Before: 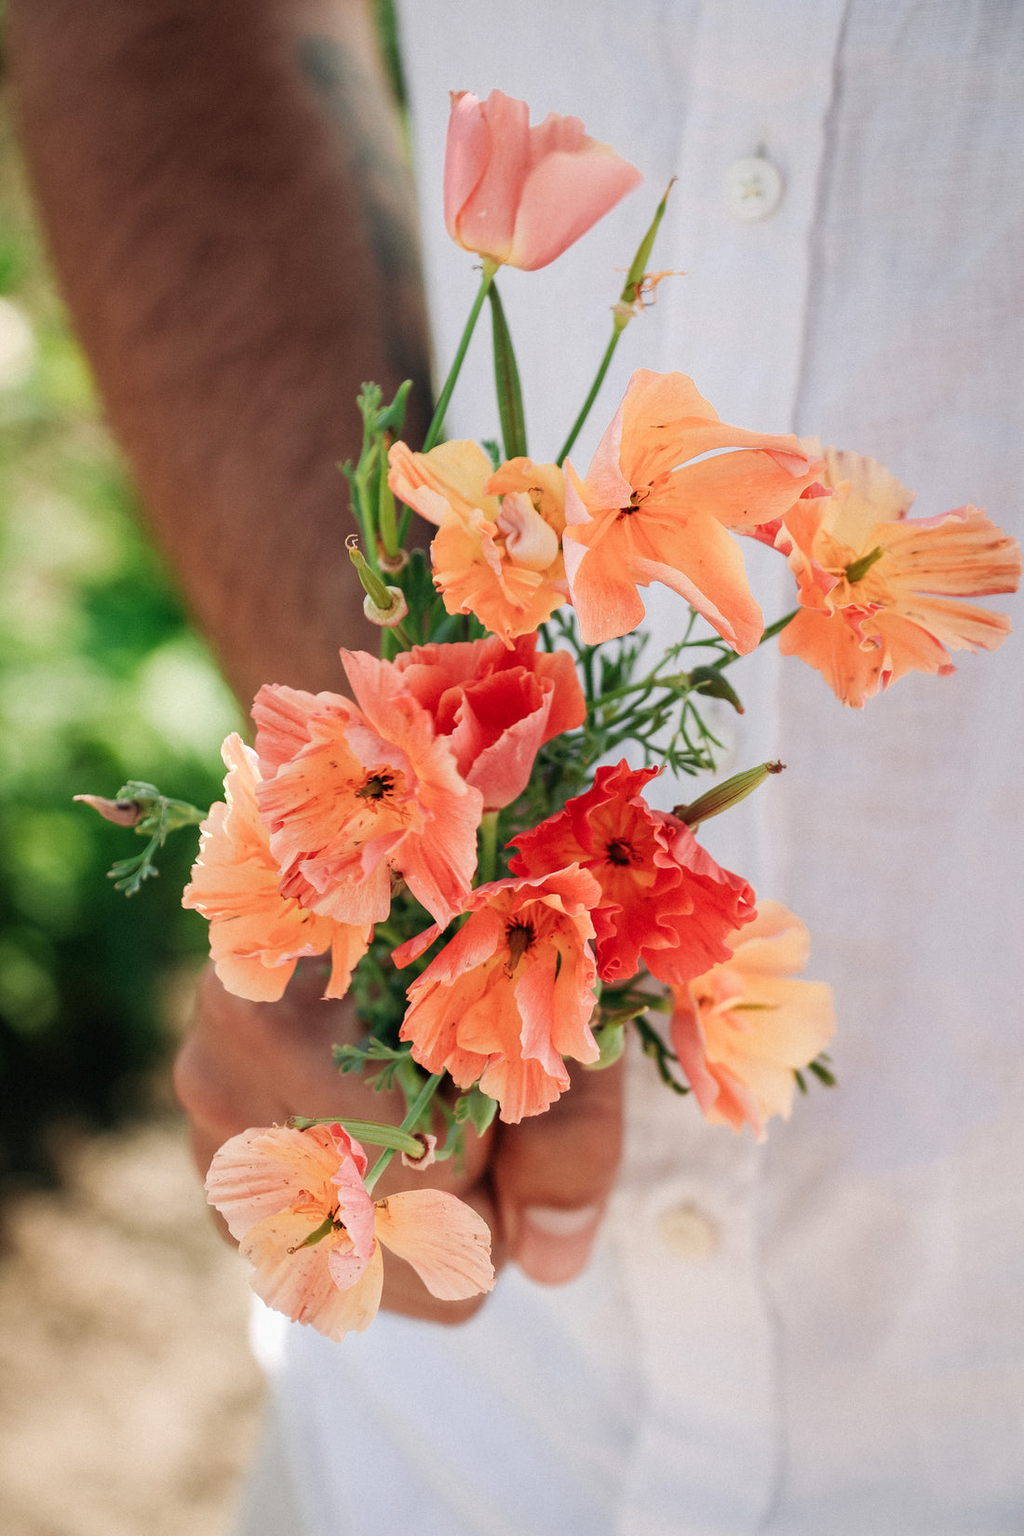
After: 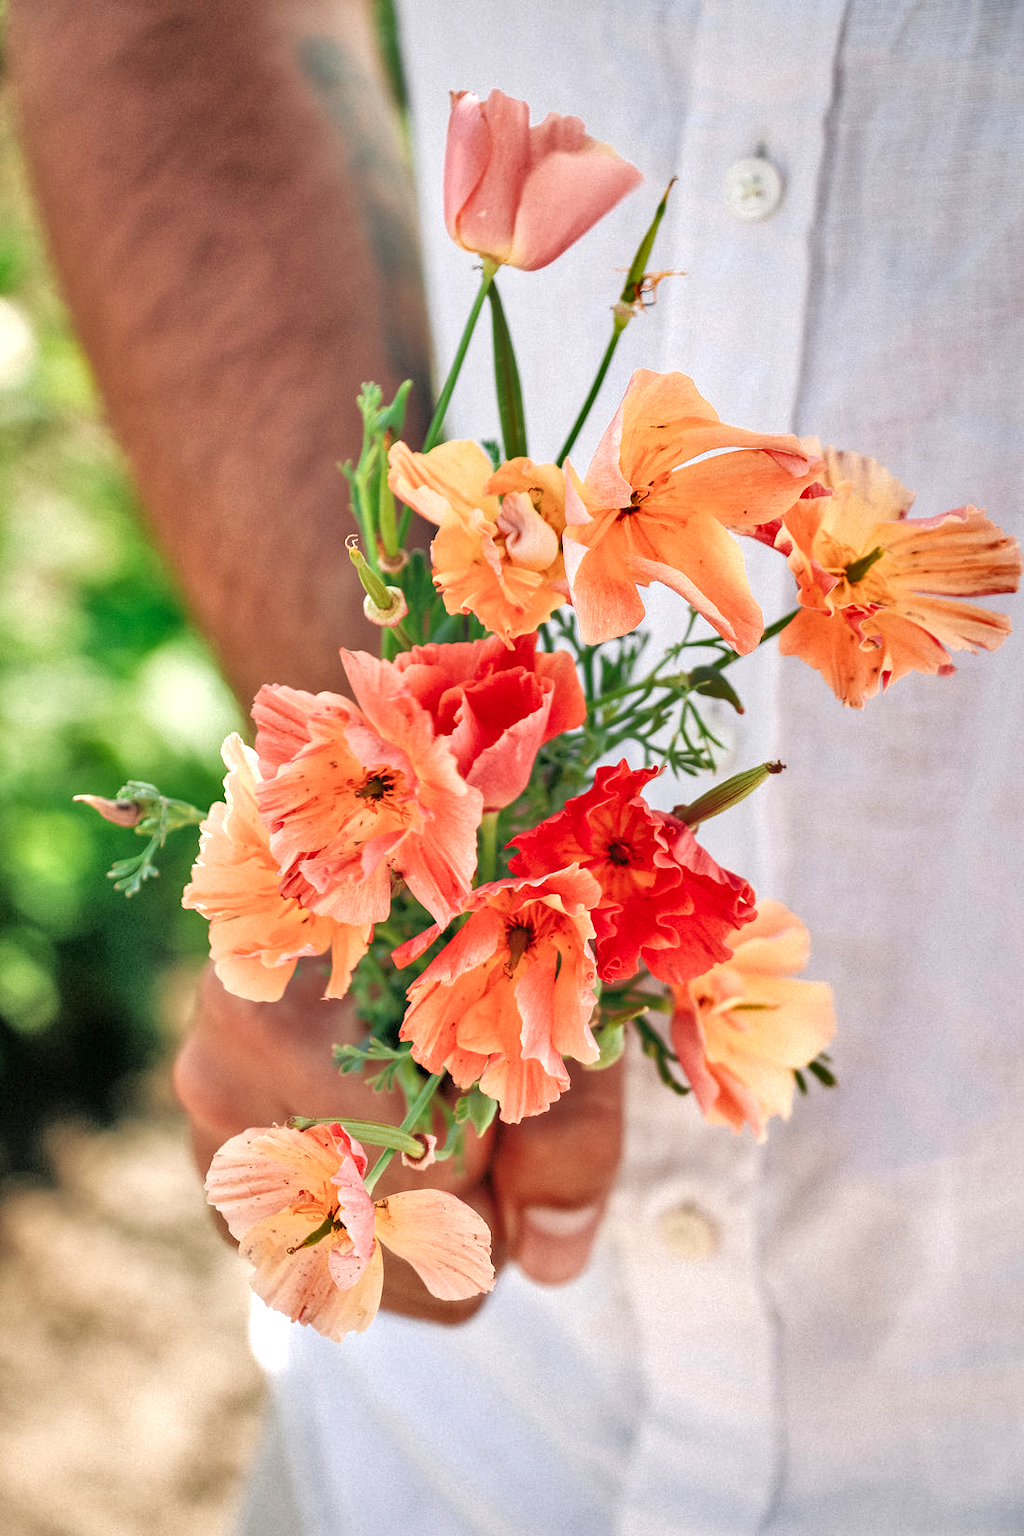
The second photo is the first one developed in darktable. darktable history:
local contrast: highlights 100%, shadows 100%, detail 120%, midtone range 0.2
tone equalizer: -7 EV 0.15 EV, -6 EV 0.6 EV, -5 EV 1.15 EV, -4 EV 1.33 EV, -3 EV 1.15 EV, -2 EV 0.6 EV, -1 EV 0.15 EV, mask exposure compensation -0.5 EV
shadows and highlights: soften with gaussian
exposure: exposure 0.367 EV, compensate highlight preservation false
